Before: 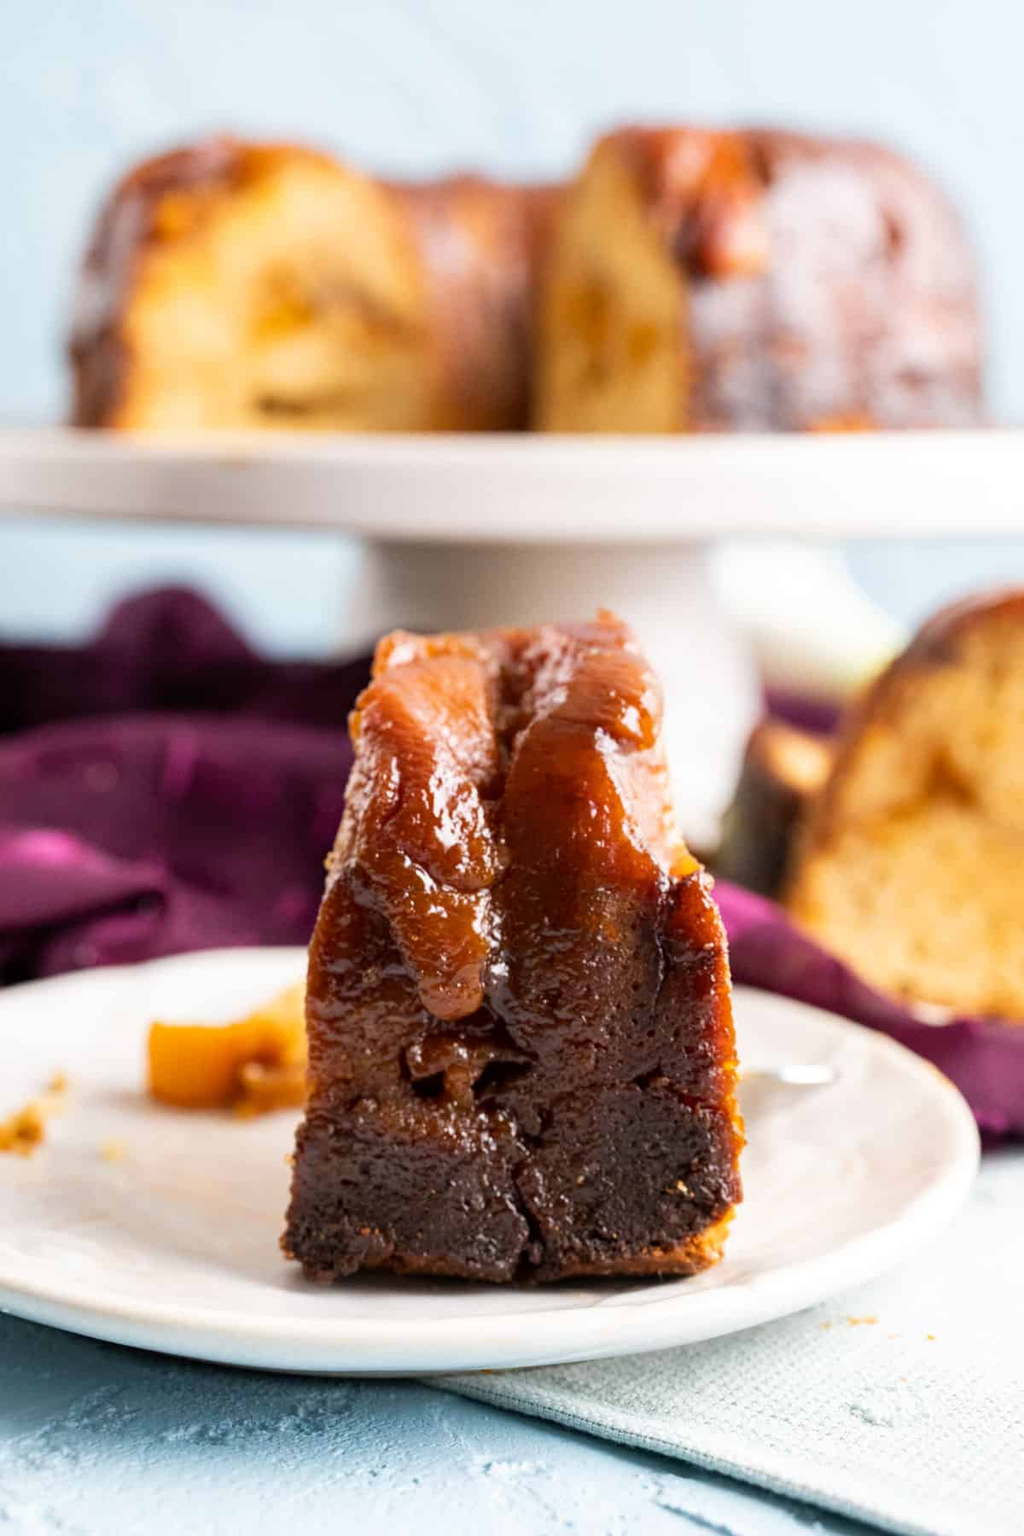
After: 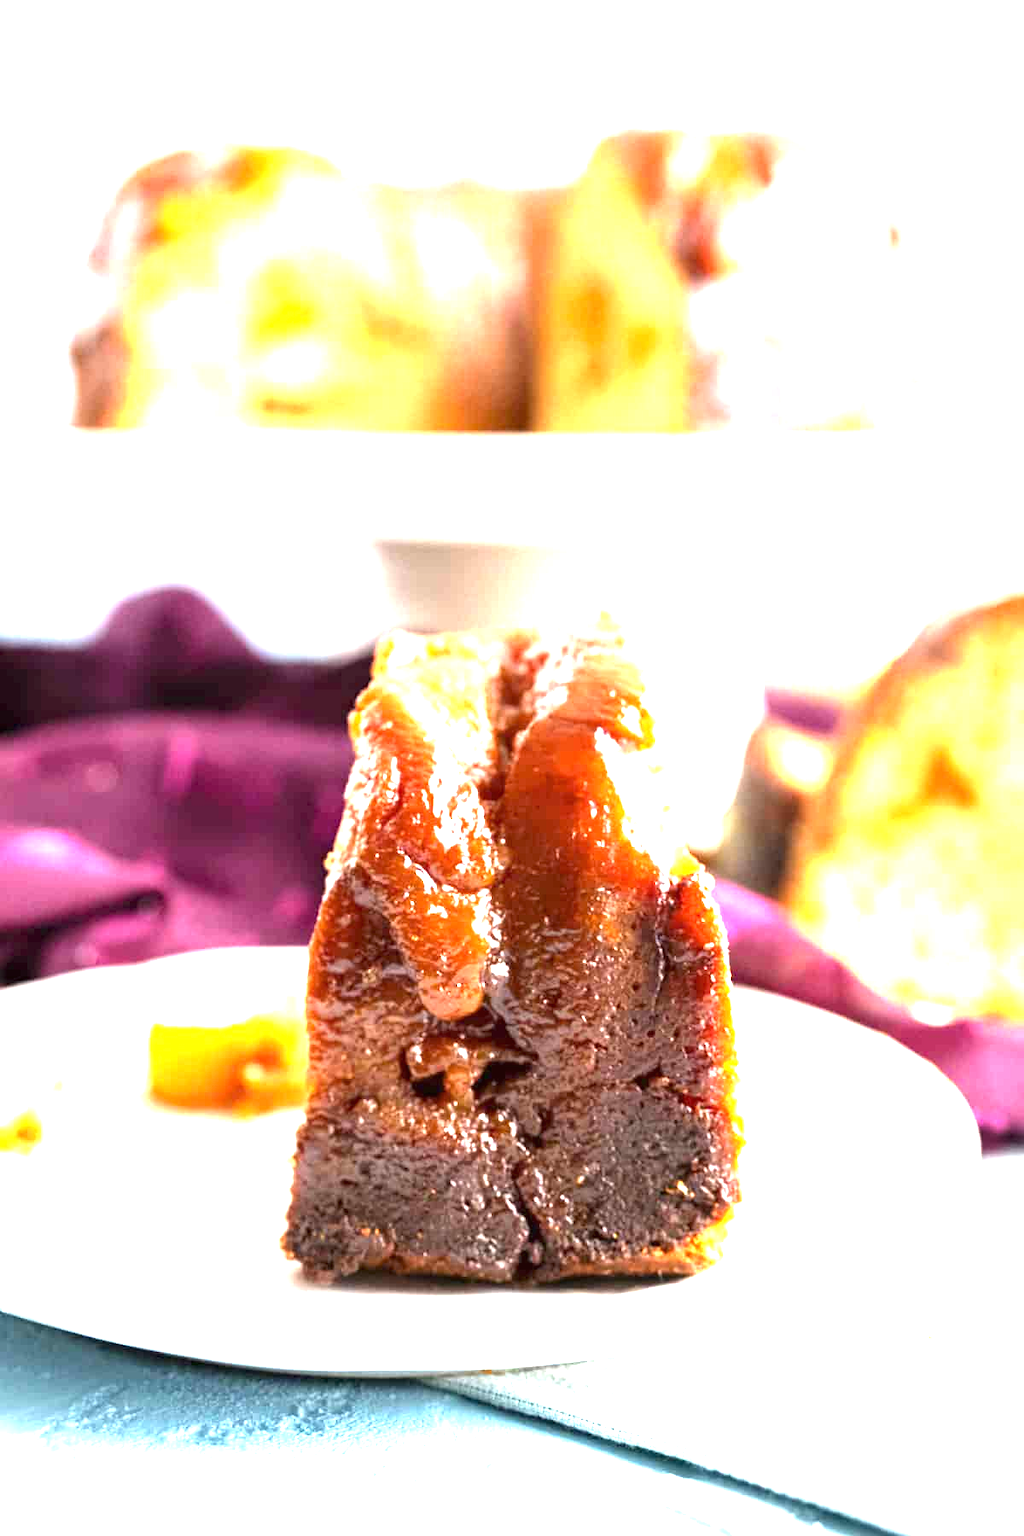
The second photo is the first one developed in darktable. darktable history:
exposure: black level correction 0, exposure 2.092 EV, compensate highlight preservation false
